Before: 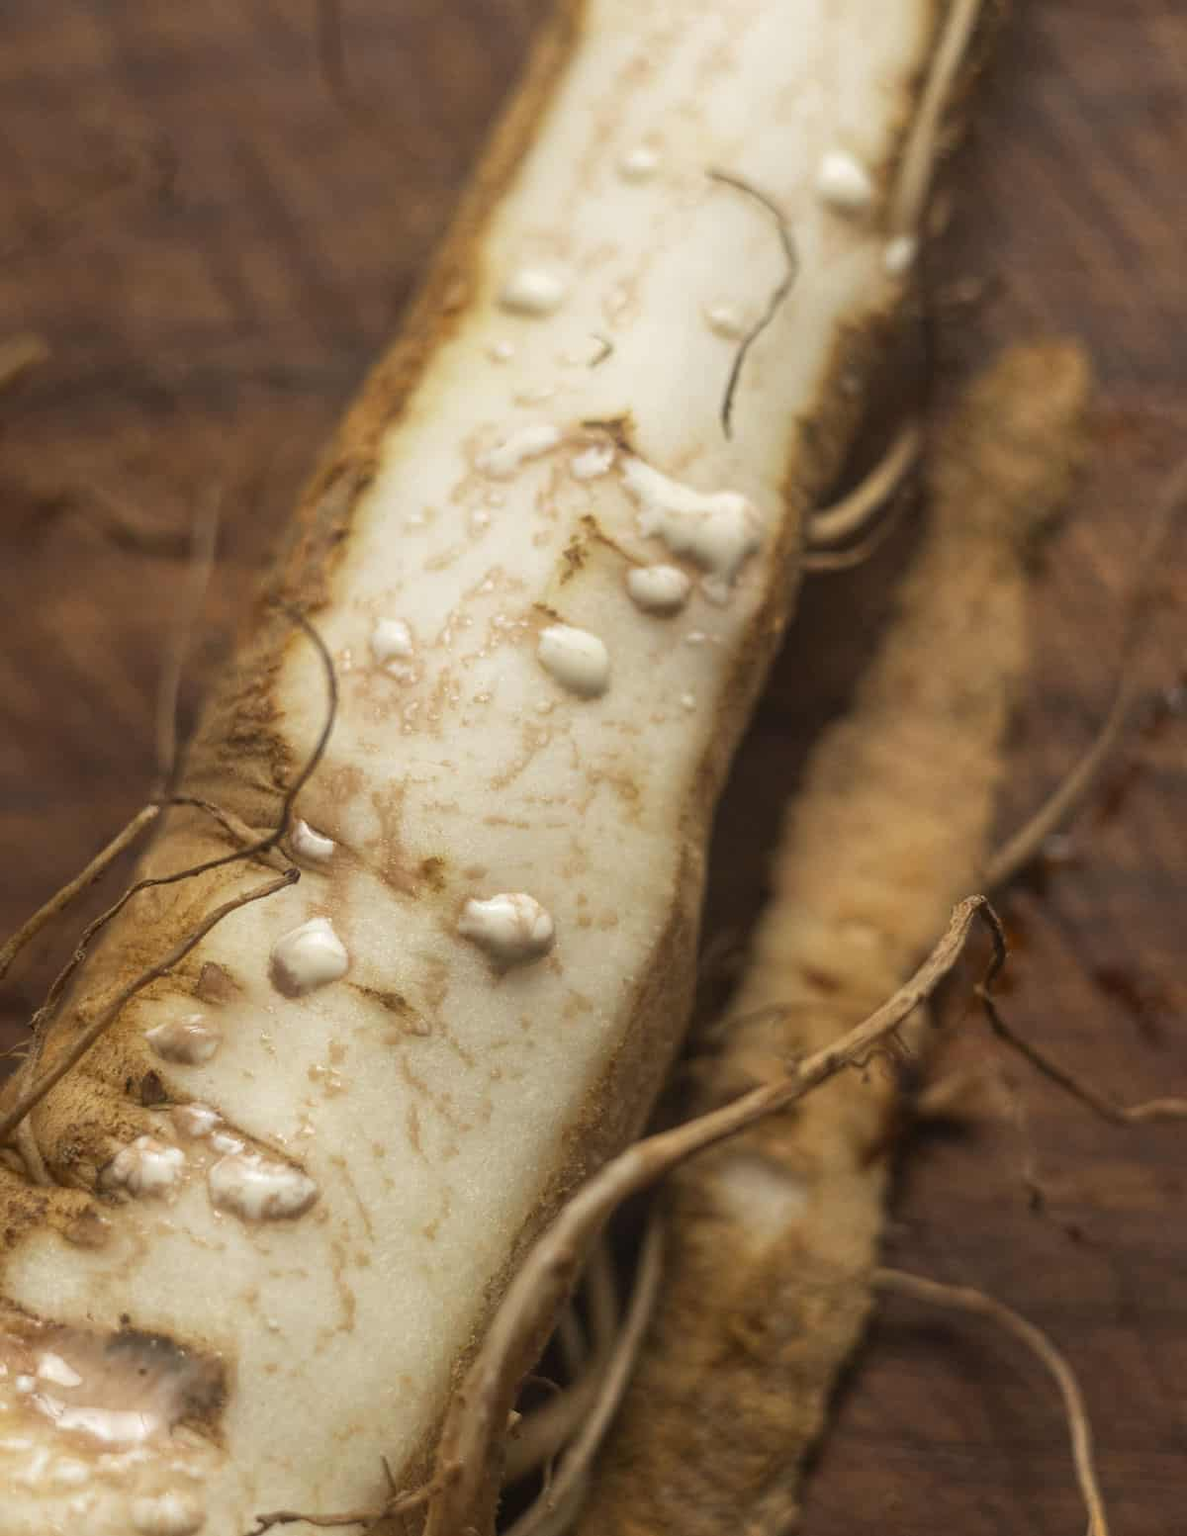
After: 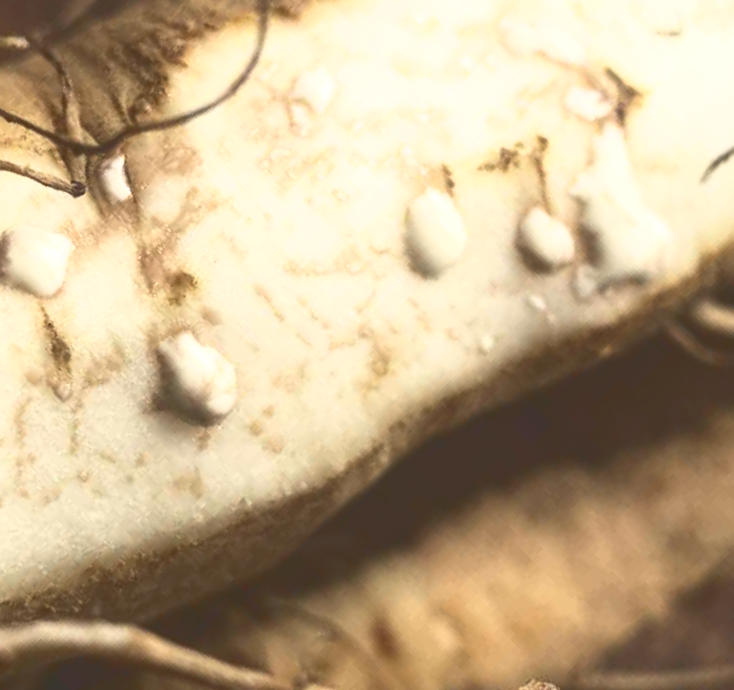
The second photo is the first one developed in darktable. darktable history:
exposure: compensate exposure bias true, compensate highlight preservation false
crop and rotate: angle -44.43°, top 16.247%, right 0.877%, bottom 11.726%
sharpen: radius 2.891, amount 0.856, threshold 47.272
base curve: curves: ch0 [(0, 0.036) (0.007, 0.037) (0.604, 0.887) (1, 1)]
contrast brightness saturation: saturation -0.162
tone equalizer: -8 EV -0.455 EV, -7 EV -0.415 EV, -6 EV -0.337 EV, -5 EV -0.221 EV, -3 EV 0.206 EV, -2 EV 0.352 EV, -1 EV 0.367 EV, +0 EV 0.442 EV, smoothing diameter 2.16%, edges refinement/feathering 19.64, mask exposure compensation -1.57 EV, filter diffusion 5
